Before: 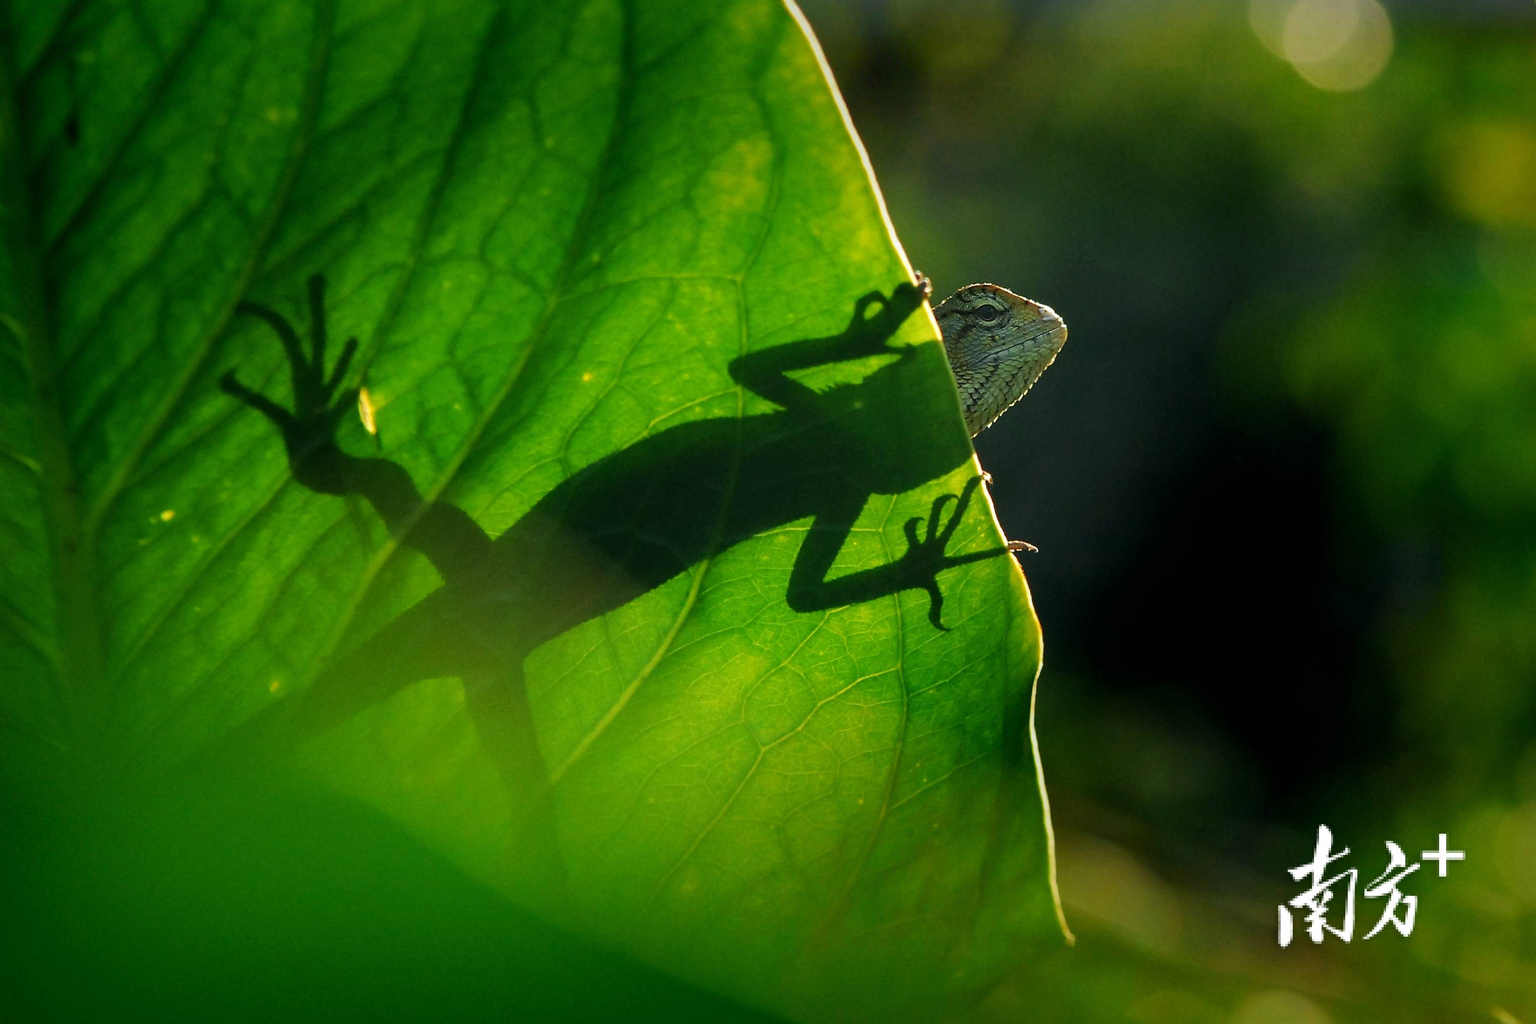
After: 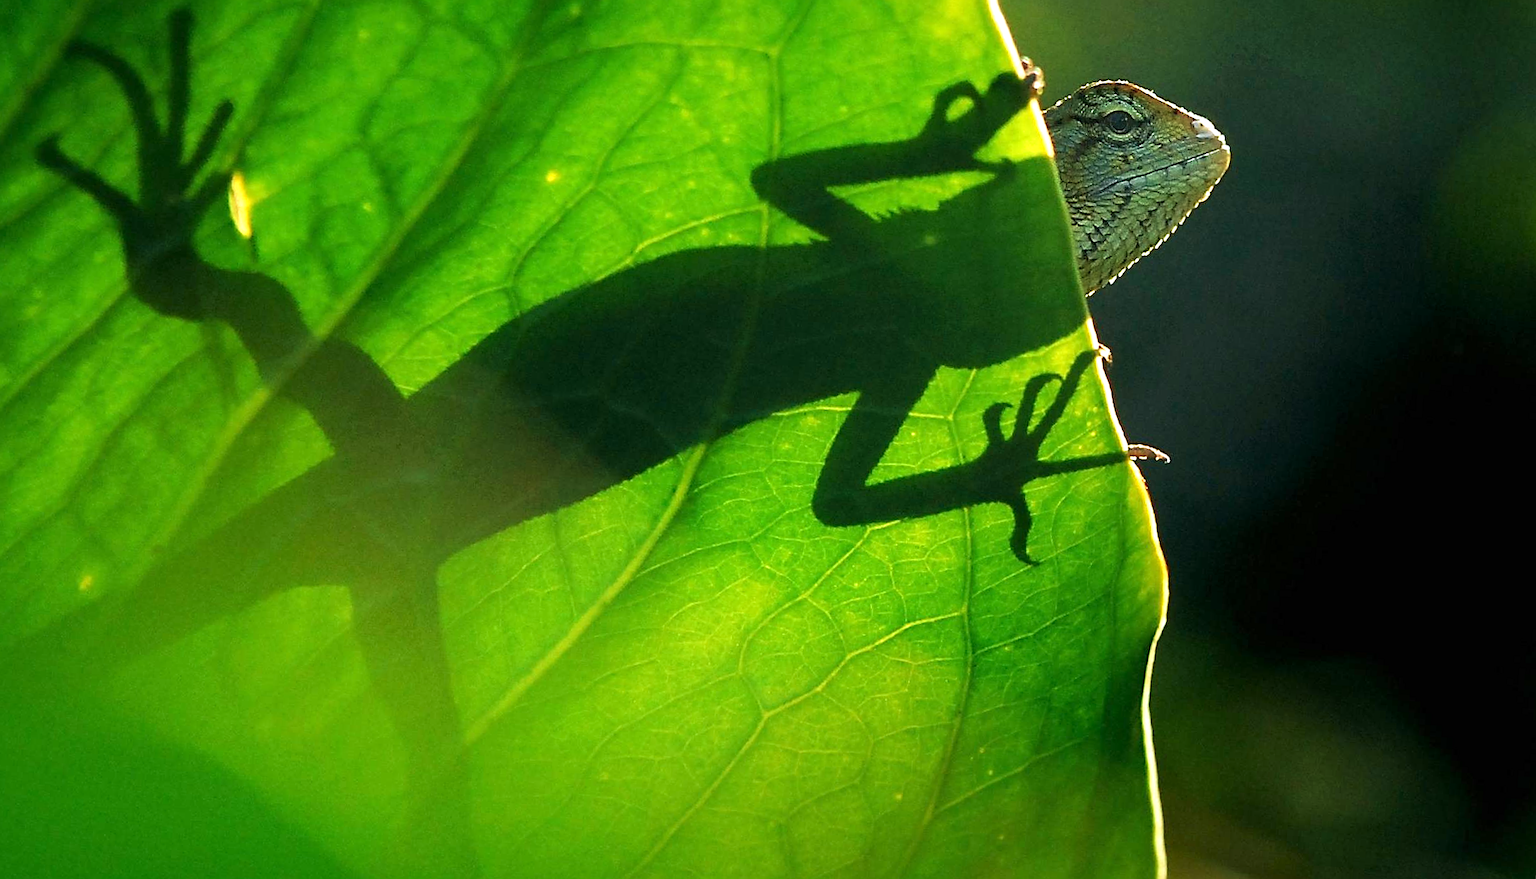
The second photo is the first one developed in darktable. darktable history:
exposure: exposure 0.611 EV, compensate highlight preservation false
crop and rotate: angle -3.63°, left 9.836%, top 21.014%, right 12.401%, bottom 12.154%
velvia: on, module defaults
sharpen: amount 0.492
